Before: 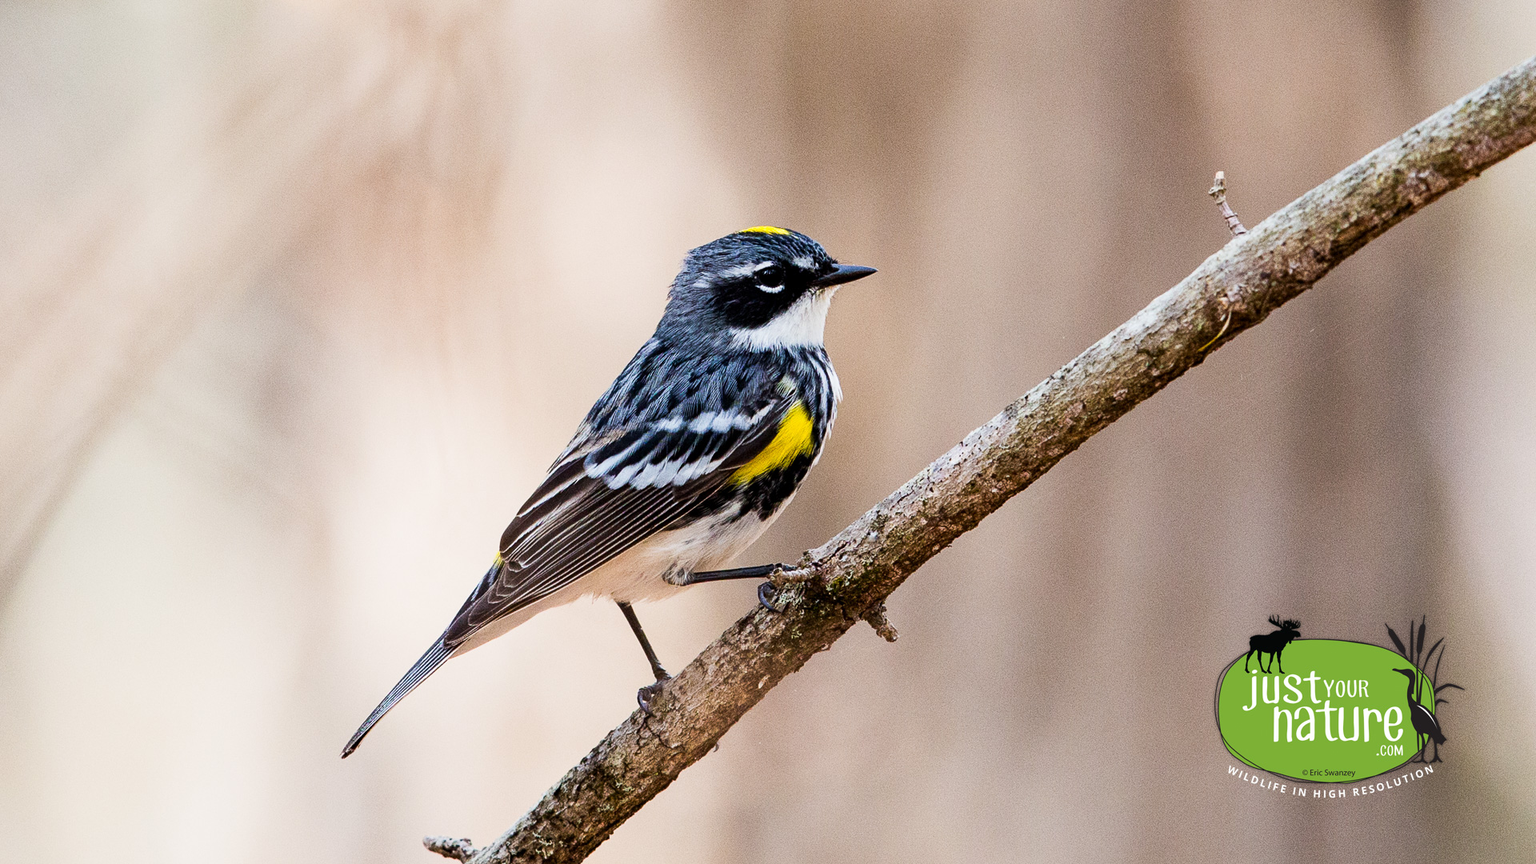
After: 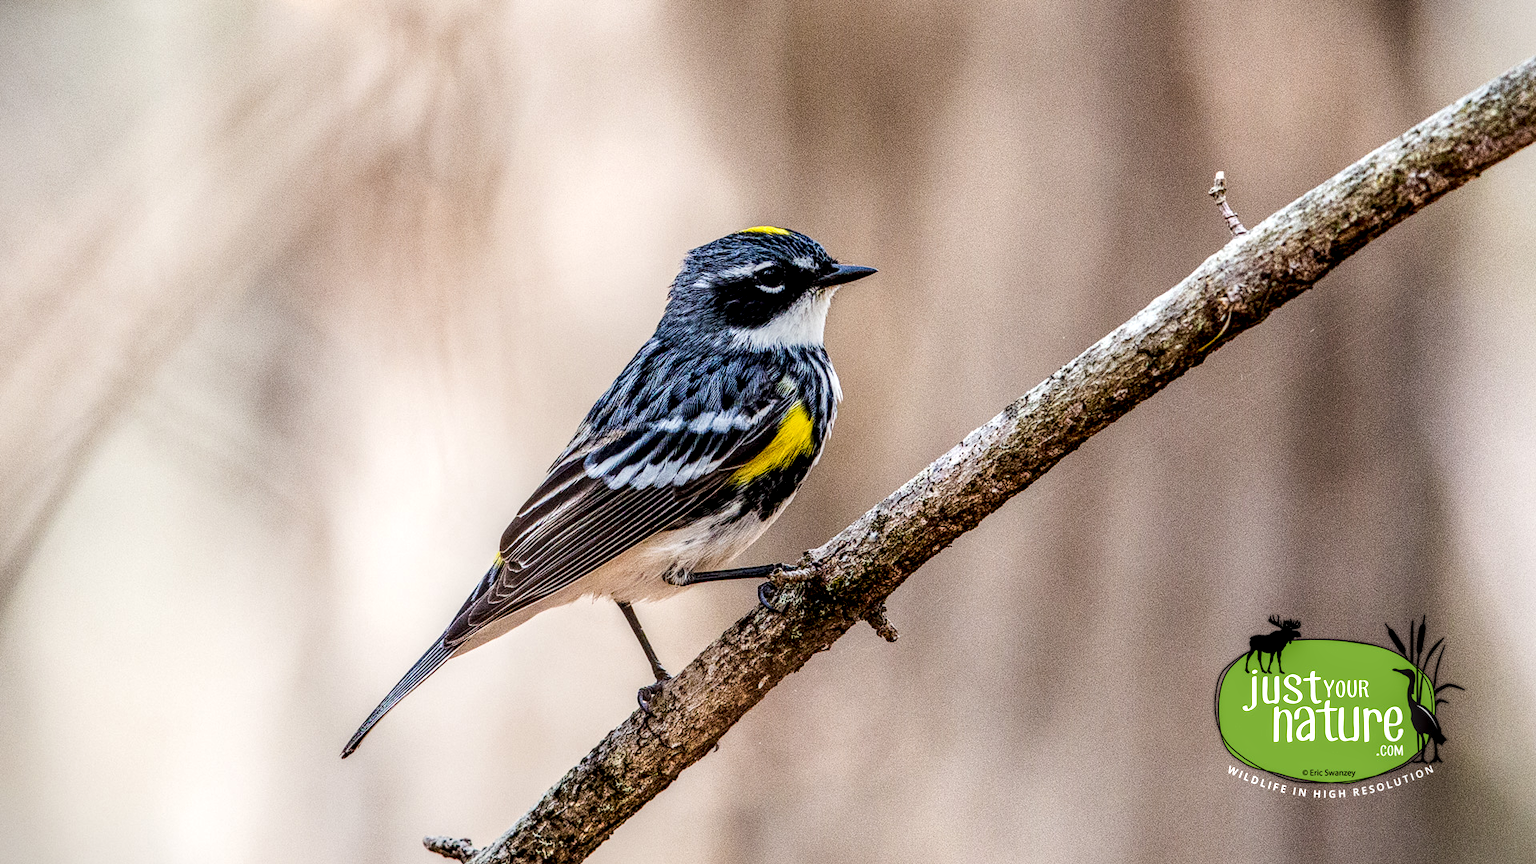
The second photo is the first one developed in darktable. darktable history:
vignetting: fall-off start 97.23%, saturation -0.024, center (-0.033, -0.042), width/height ratio 1.179, unbound false
local contrast: highlights 0%, shadows 0%, detail 182%
white balance: emerald 1
